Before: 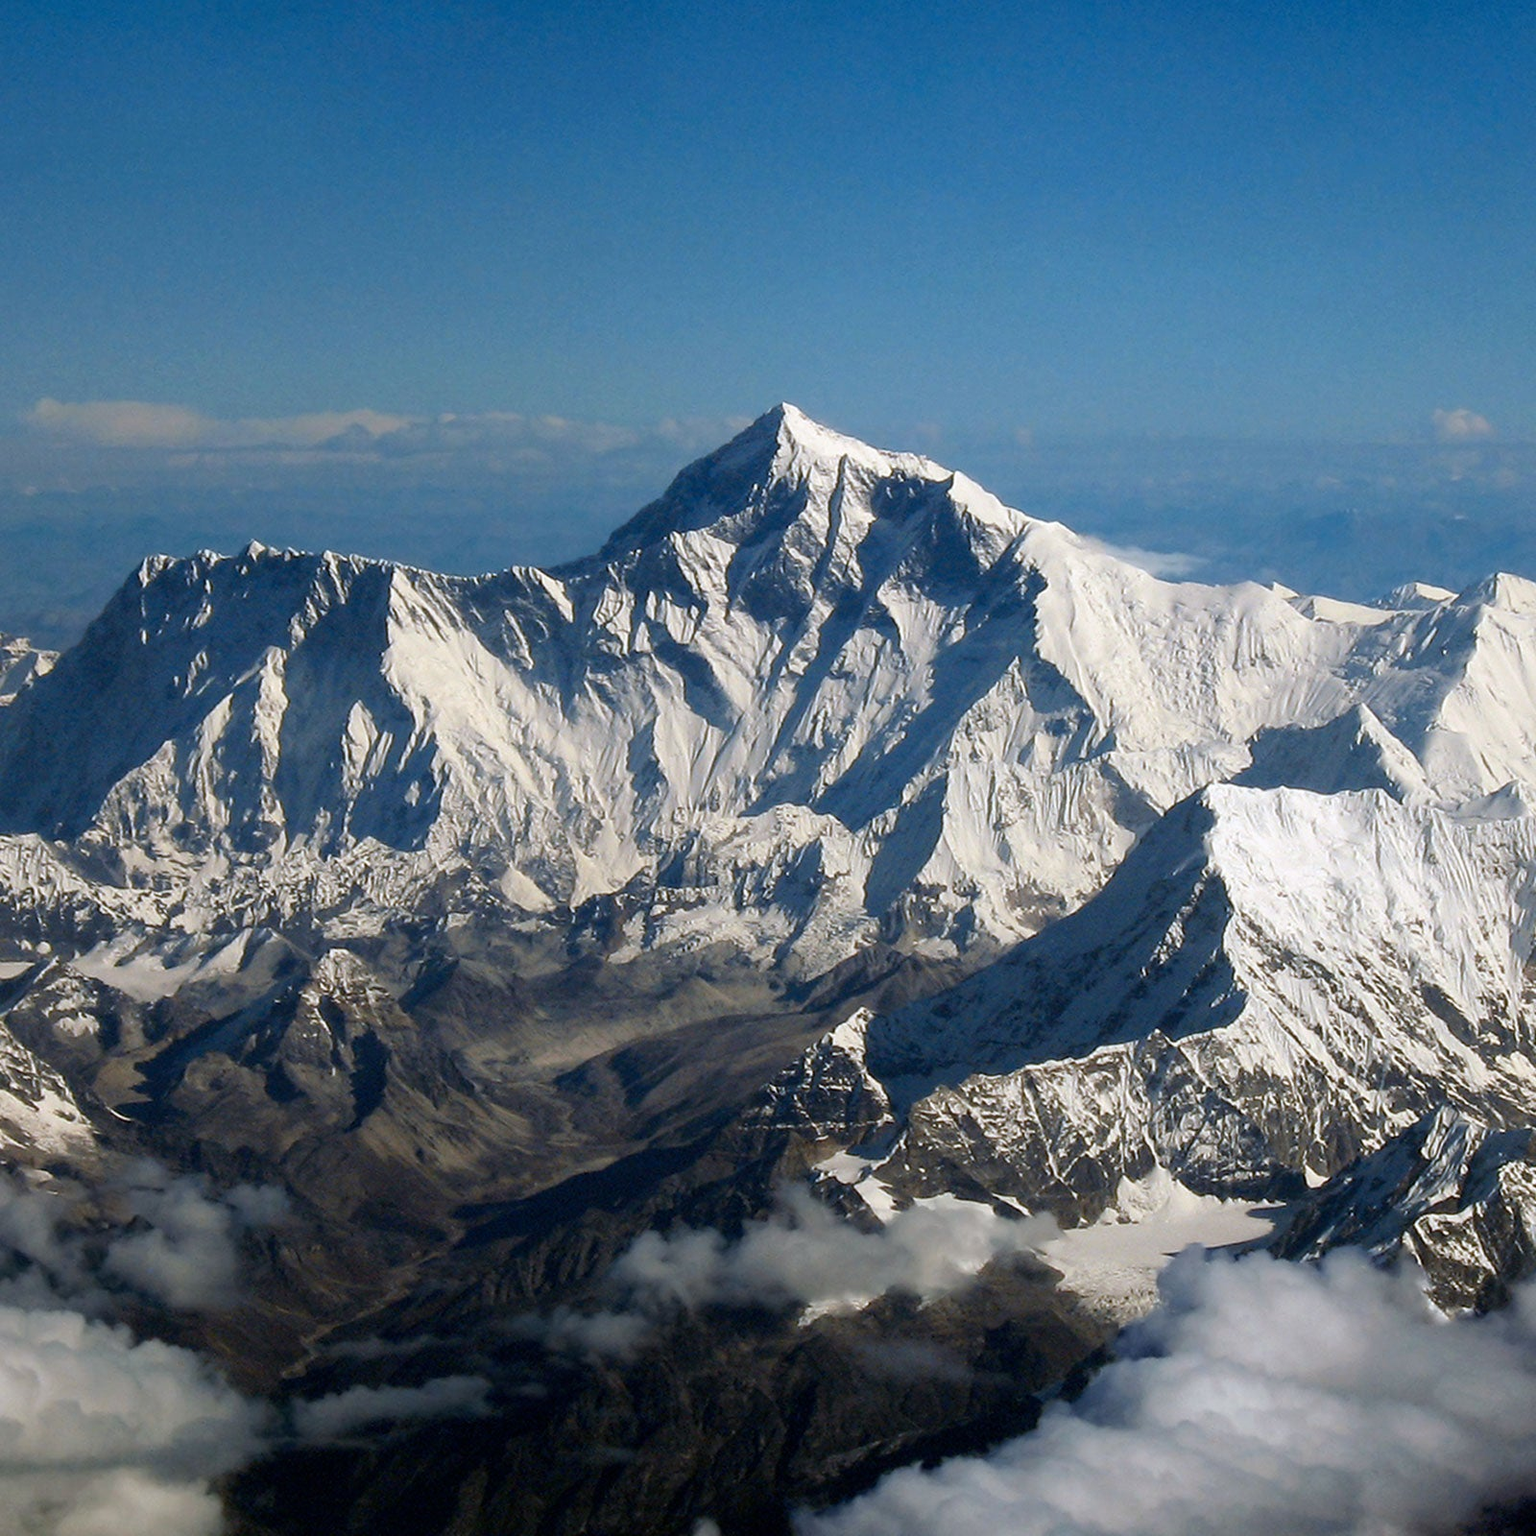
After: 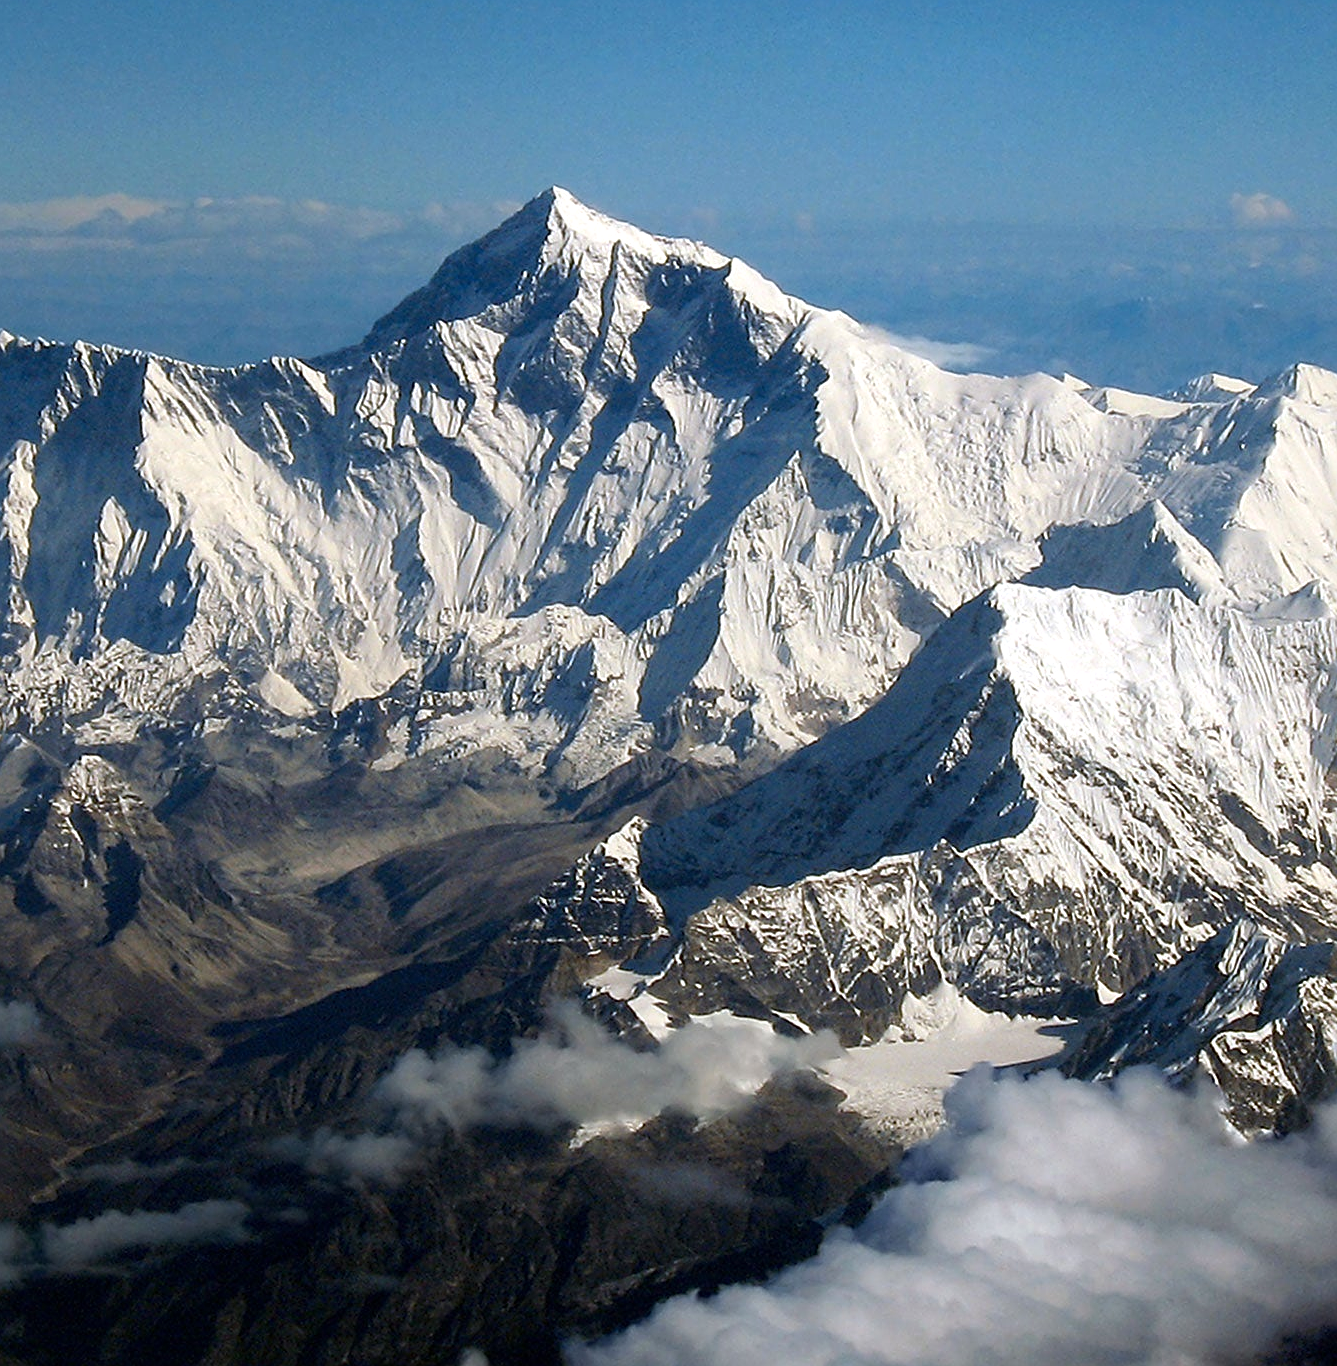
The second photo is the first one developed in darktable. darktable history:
exposure: exposure 0.202 EV, compensate exposure bias true, compensate highlight preservation false
crop: left 16.433%, top 14.613%
sharpen: on, module defaults
